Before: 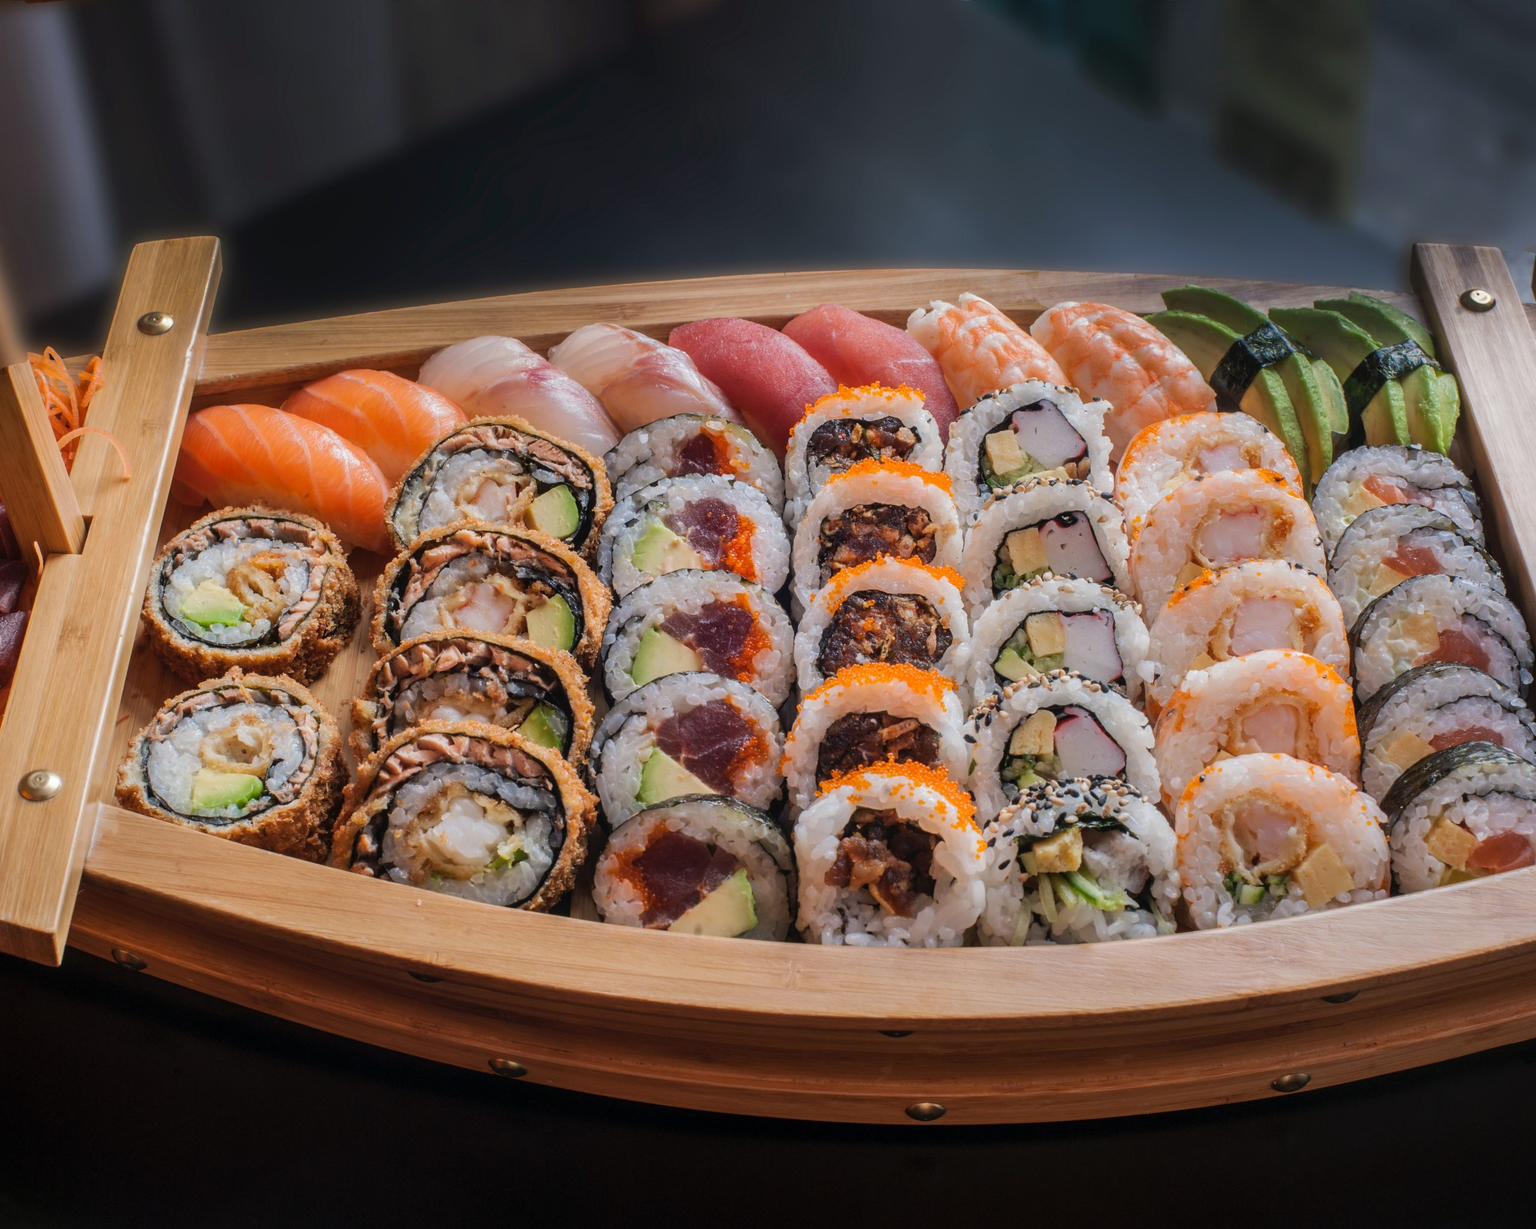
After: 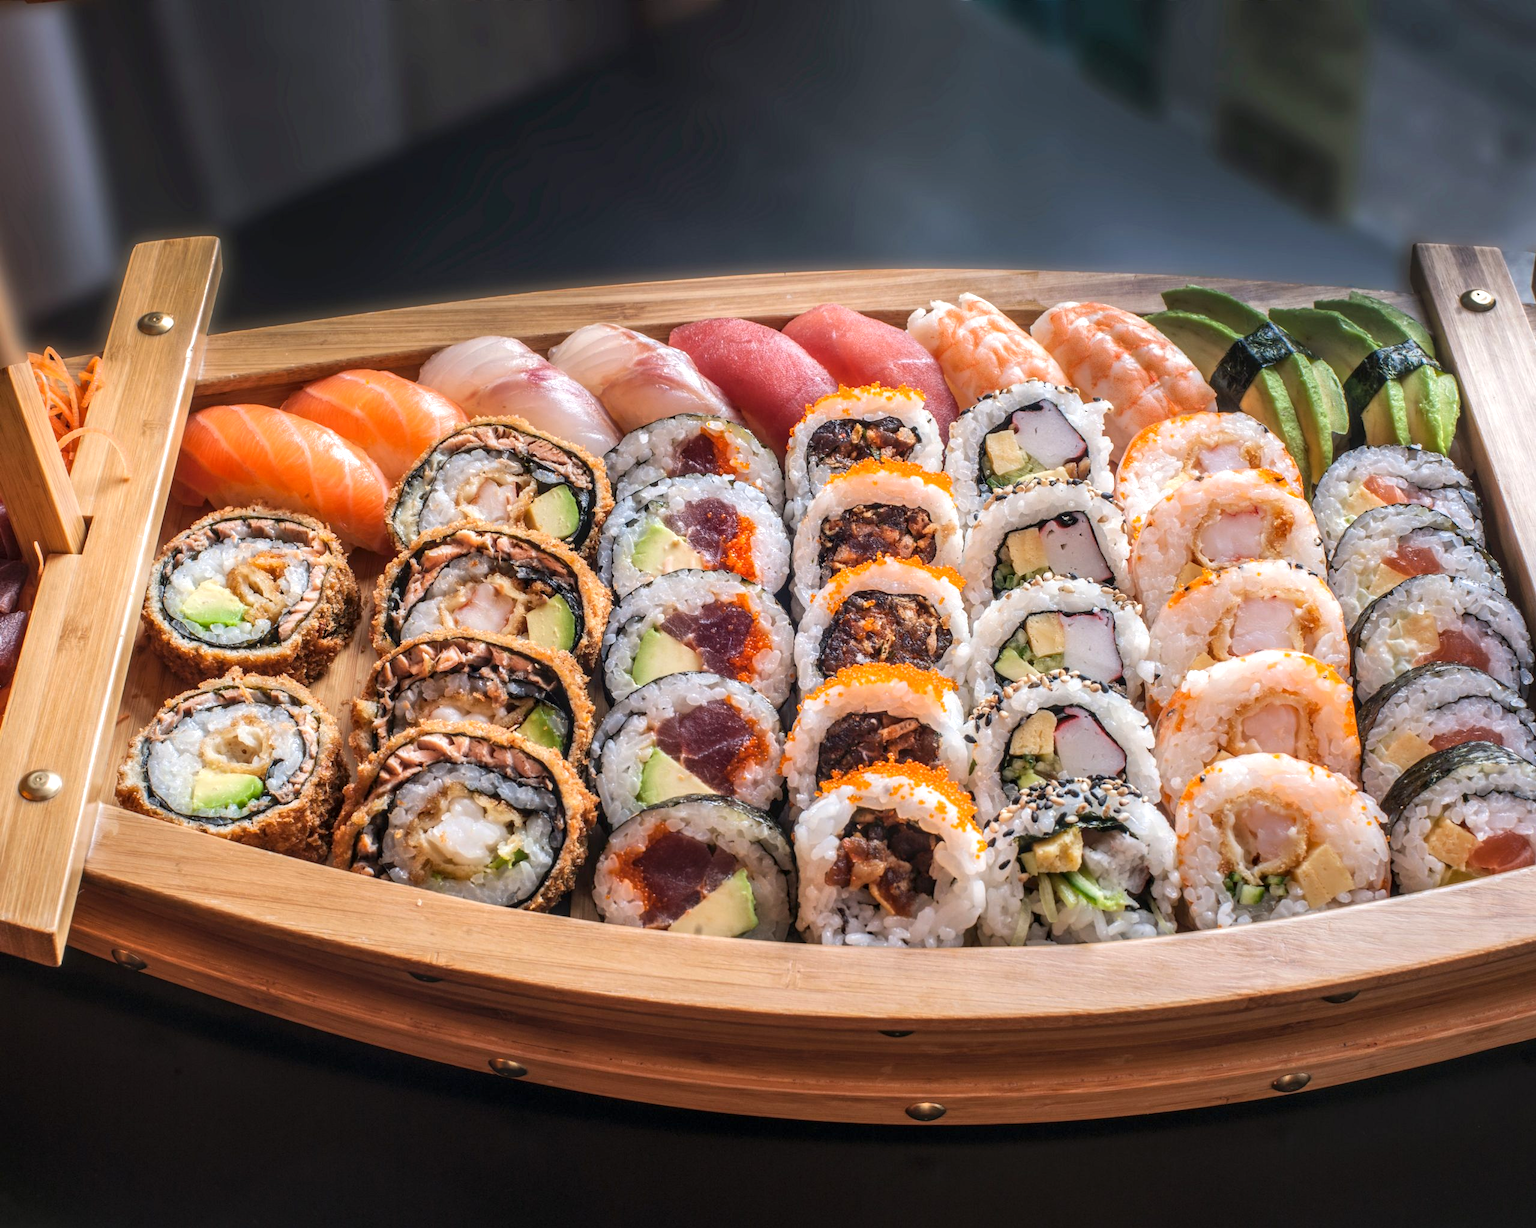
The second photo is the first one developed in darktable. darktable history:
local contrast: on, module defaults
exposure: exposure 0.558 EV, compensate exposure bias true, compensate highlight preservation false
